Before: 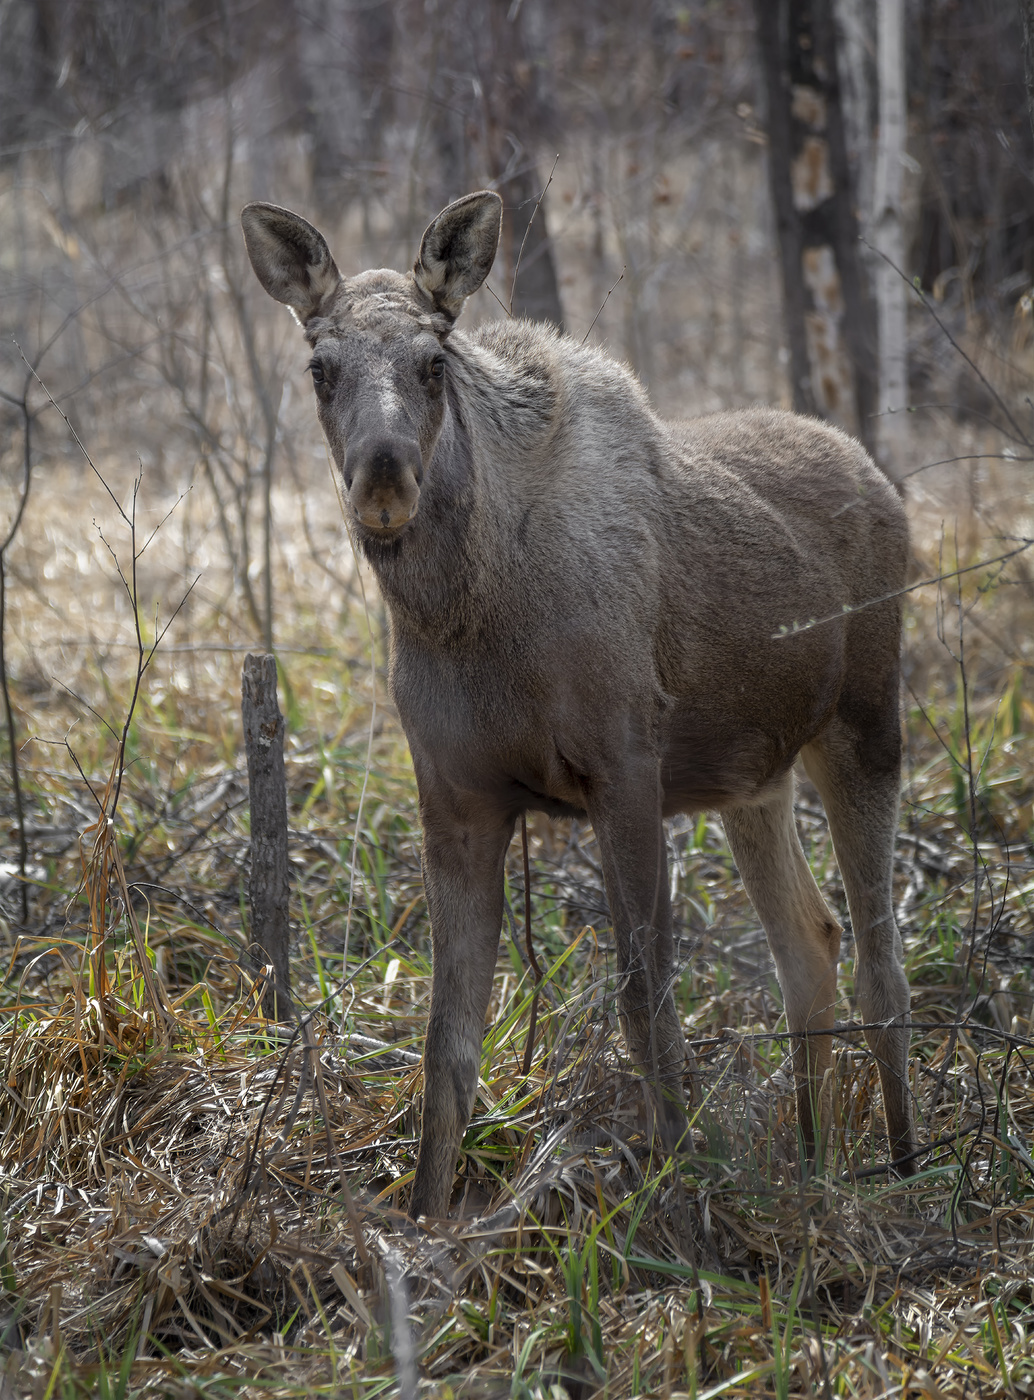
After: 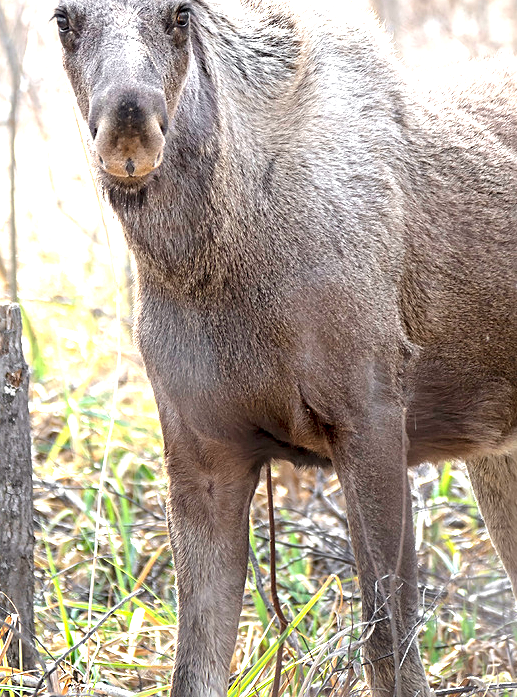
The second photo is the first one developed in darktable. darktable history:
crop: left 24.722%, top 25.119%, right 25.267%, bottom 25.04%
sharpen: on, module defaults
exposure: exposure 2.006 EV, compensate exposure bias true, compensate highlight preservation false
